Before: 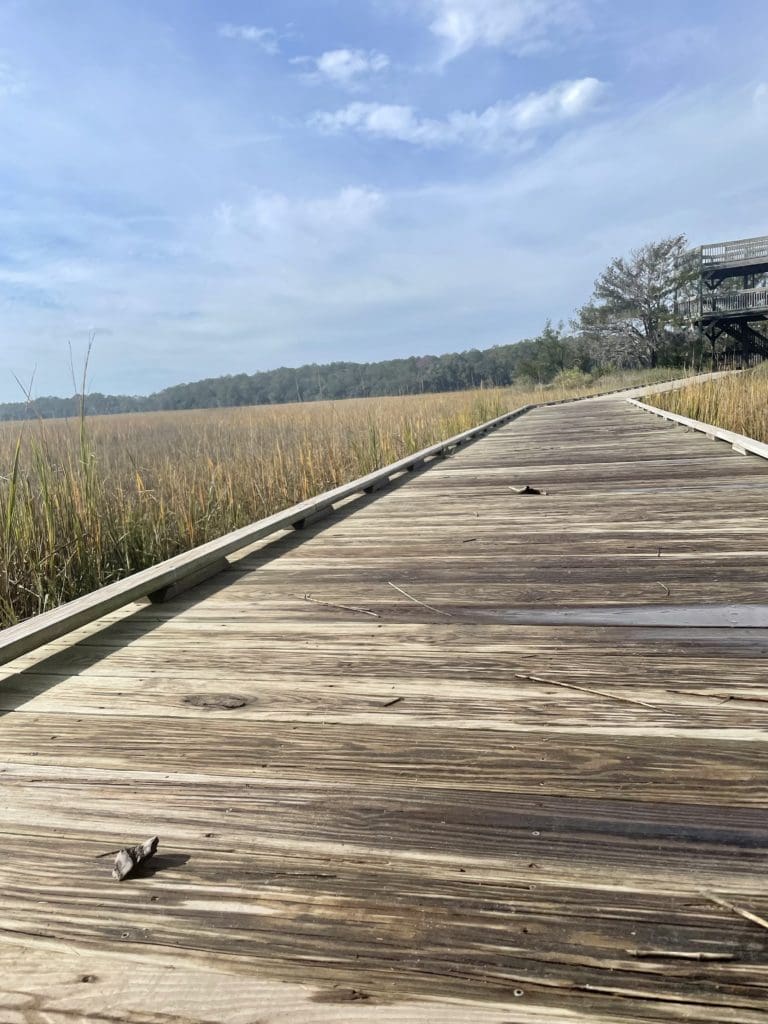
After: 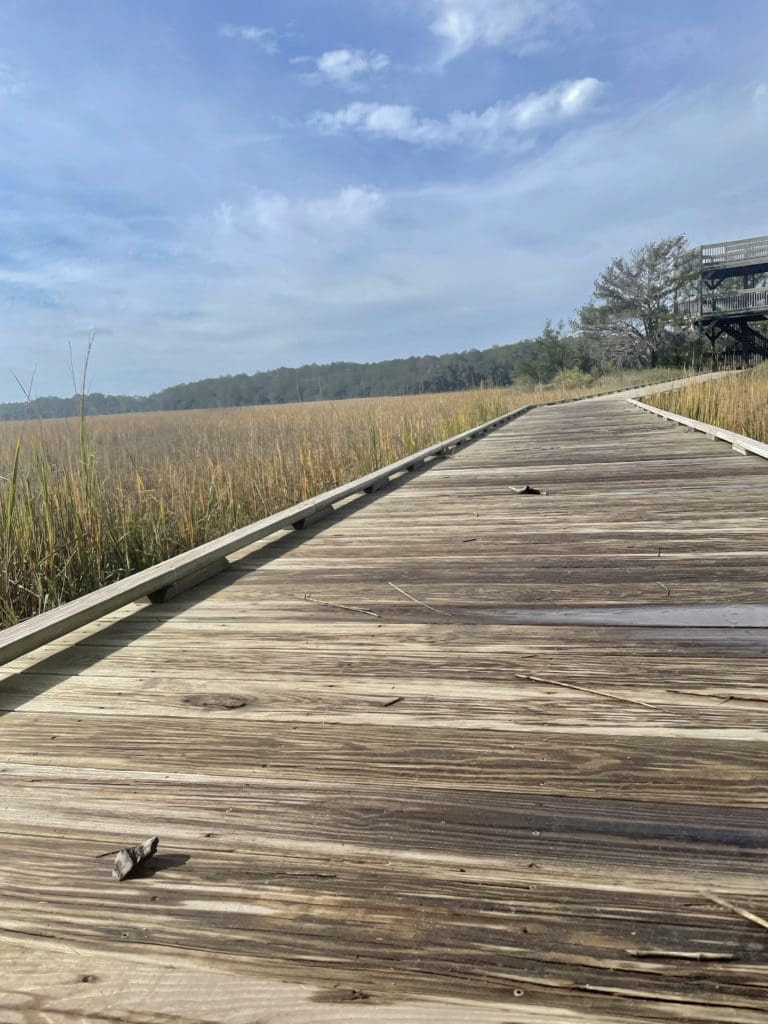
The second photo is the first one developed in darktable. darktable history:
shadows and highlights: shadows 30
